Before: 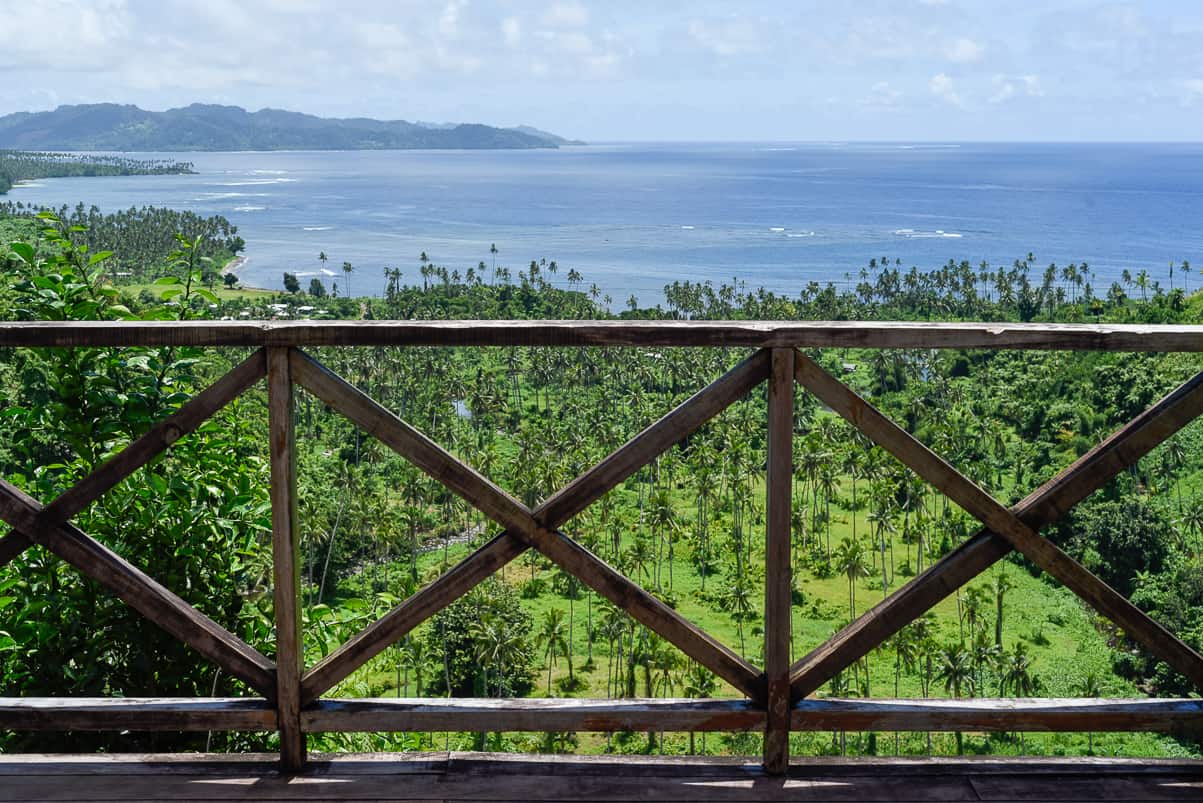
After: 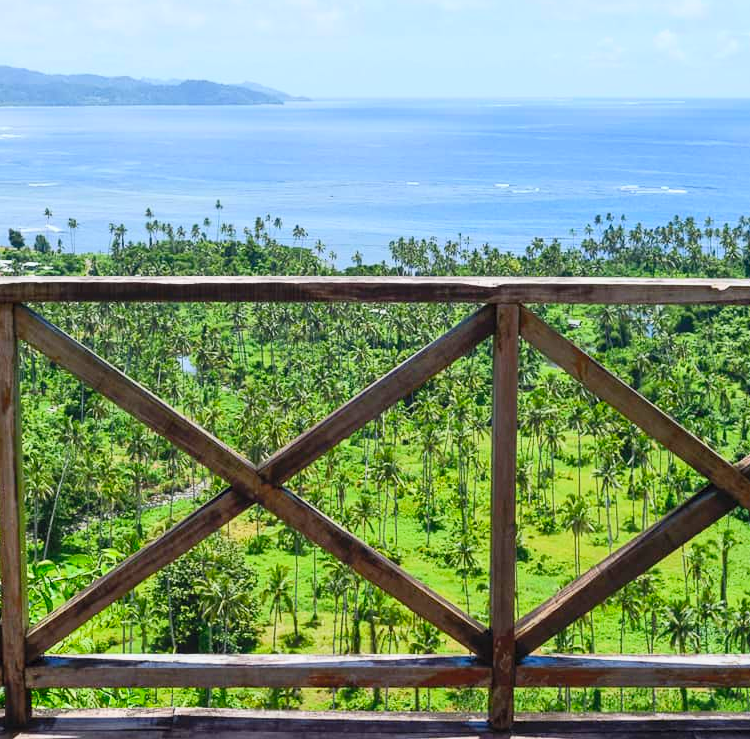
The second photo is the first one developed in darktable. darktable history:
crop and rotate: left 22.918%, top 5.629%, right 14.711%, bottom 2.247%
contrast brightness saturation: contrast 0.24, brightness 0.26, saturation 0.39
color balance rgb: contrast -10%
